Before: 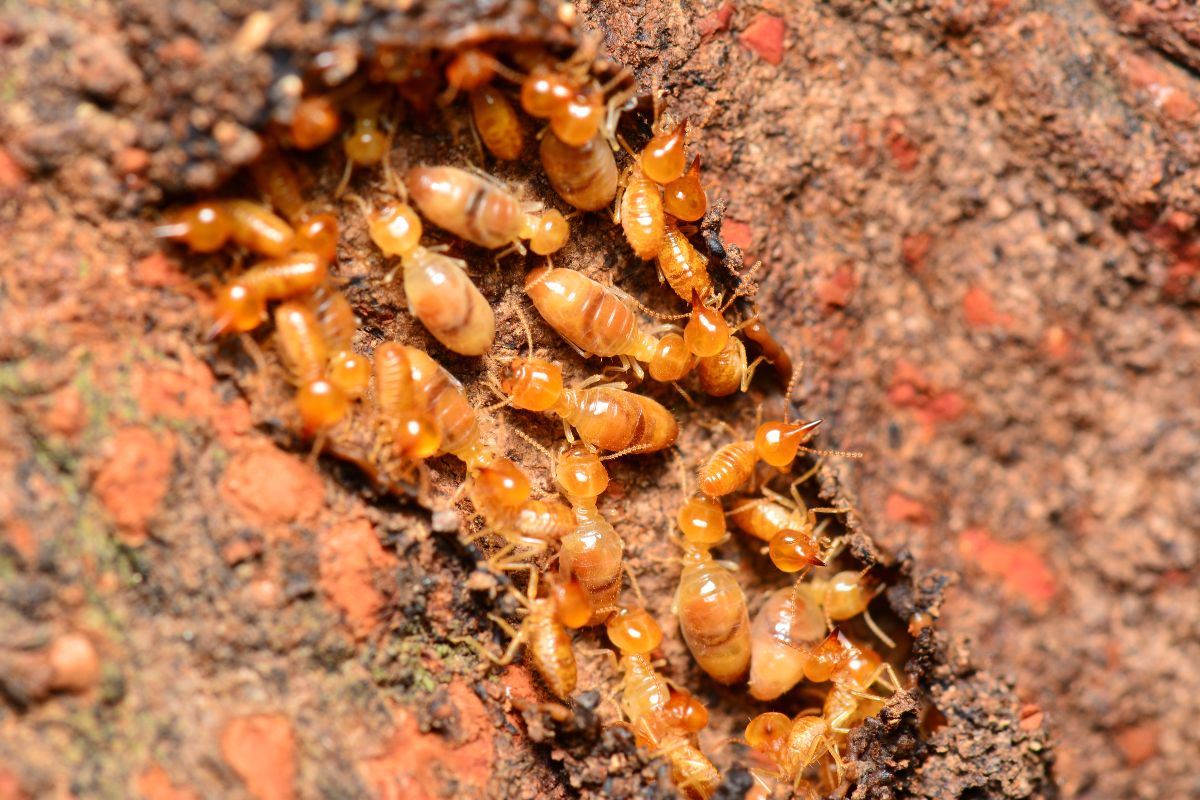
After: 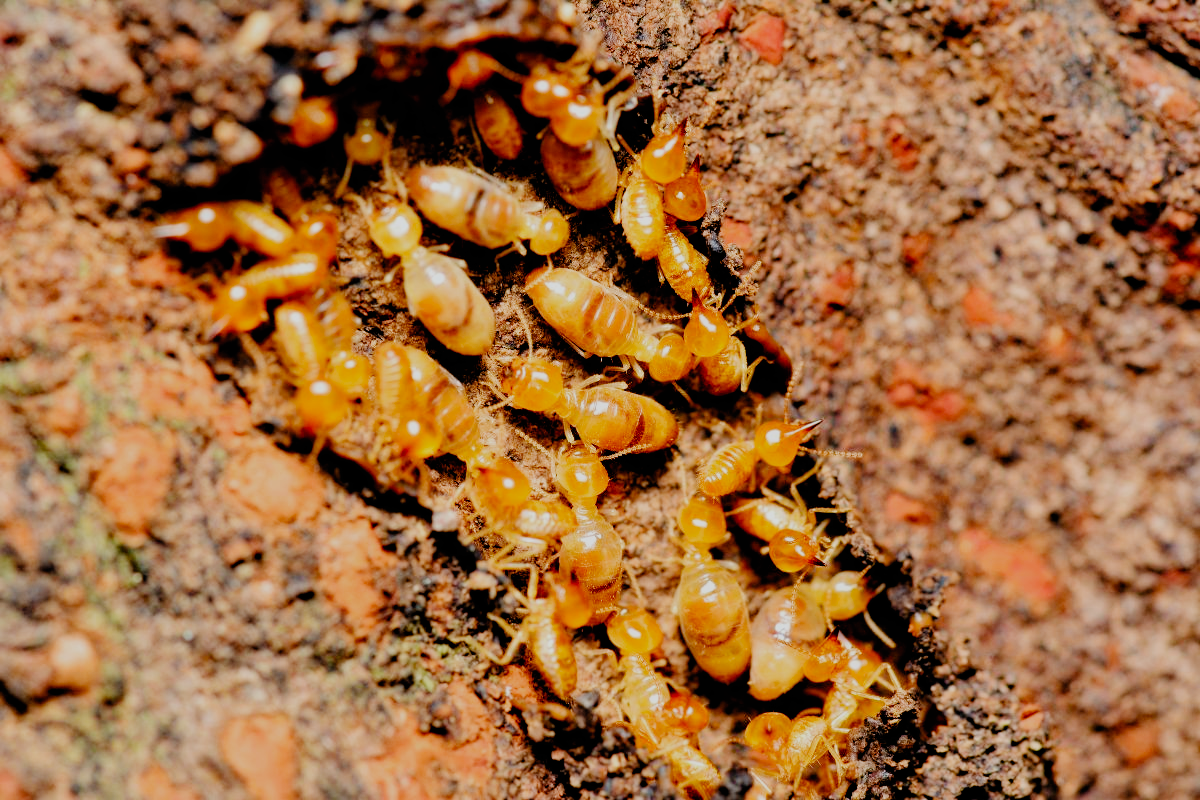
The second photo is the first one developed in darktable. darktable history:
filmic rgb: black relative exposure -4.08 EV, white relative exposure 5.16 EV, hardness 2.09, contrast 1.178, preserve chrominance no, color science v5 (2021)
haze removal: compatibility mode true, adaptive false
